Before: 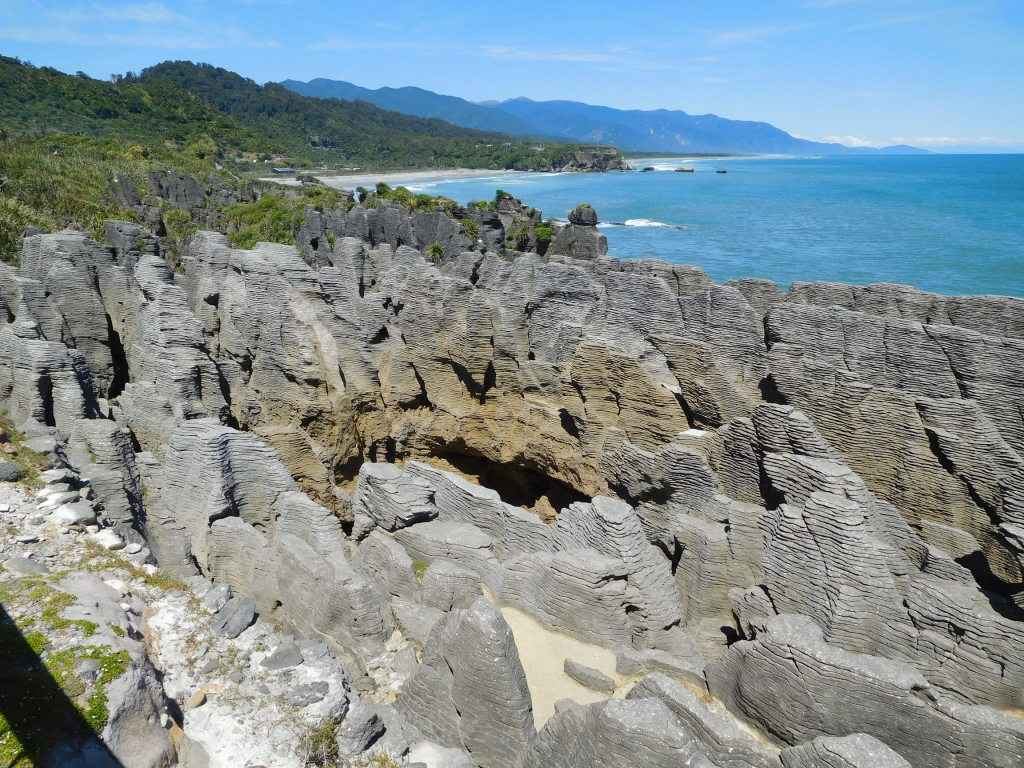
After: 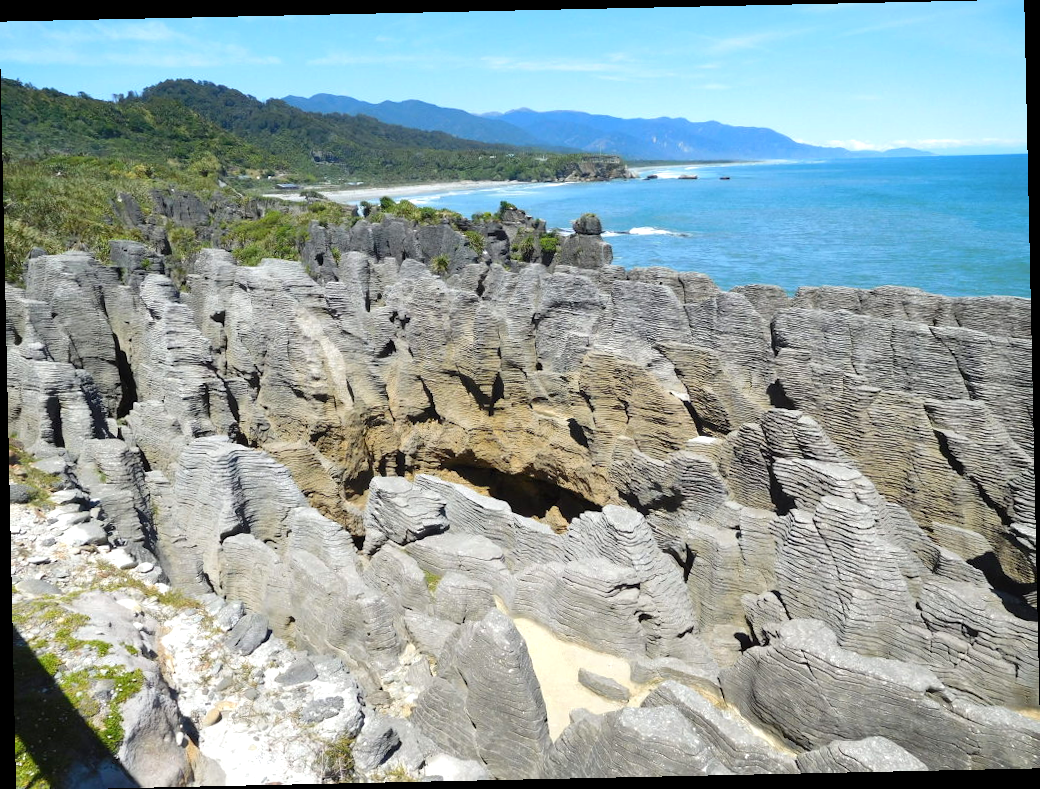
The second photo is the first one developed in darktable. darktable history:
rotate and perspective: rotation -1.24°, automatic cropping off
exposure: exposure 0.493 EV, compensate highlight preservation false
